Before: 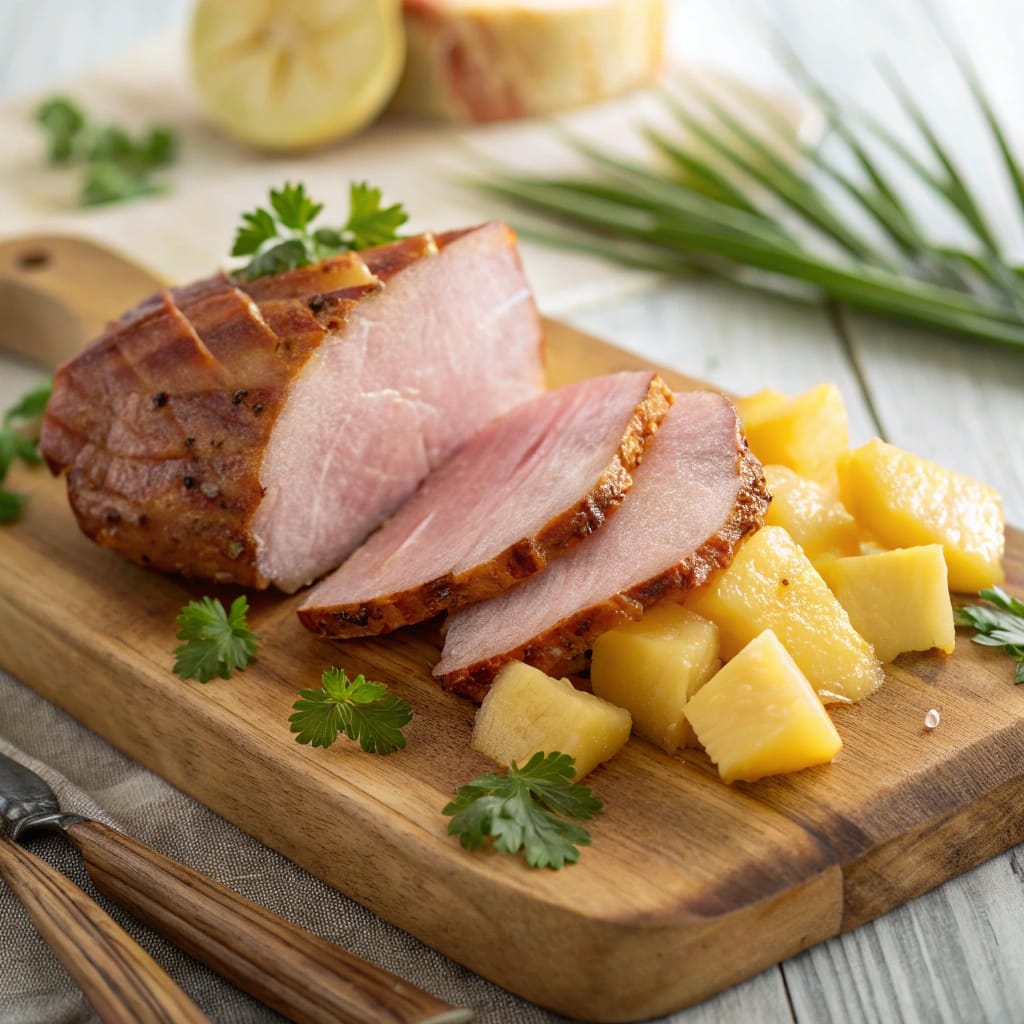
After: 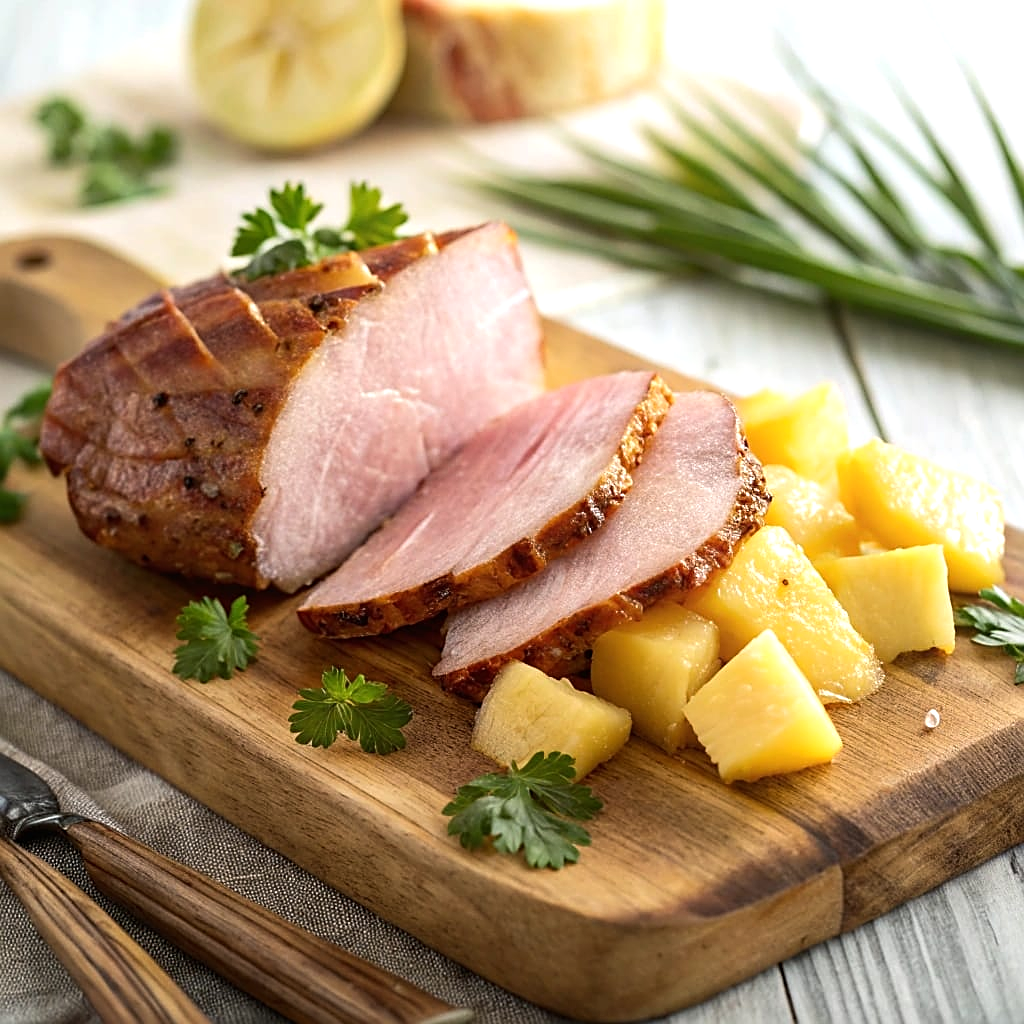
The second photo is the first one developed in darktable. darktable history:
sharpen: on, module defaults
tone equalizer: -8 EV -0.394 EV, -7 EV -0.389 EV, -6 EV -0.367 EV, -5 EV -0.21 EV, -3 EV 0.203 EV, -2 EV 0.355 EV, -1 EV 0.393 EV, +0 EV 0.43 EV, edges refinement/feathering 500, mask exposure compensation -1.57 EV, preserve details no
